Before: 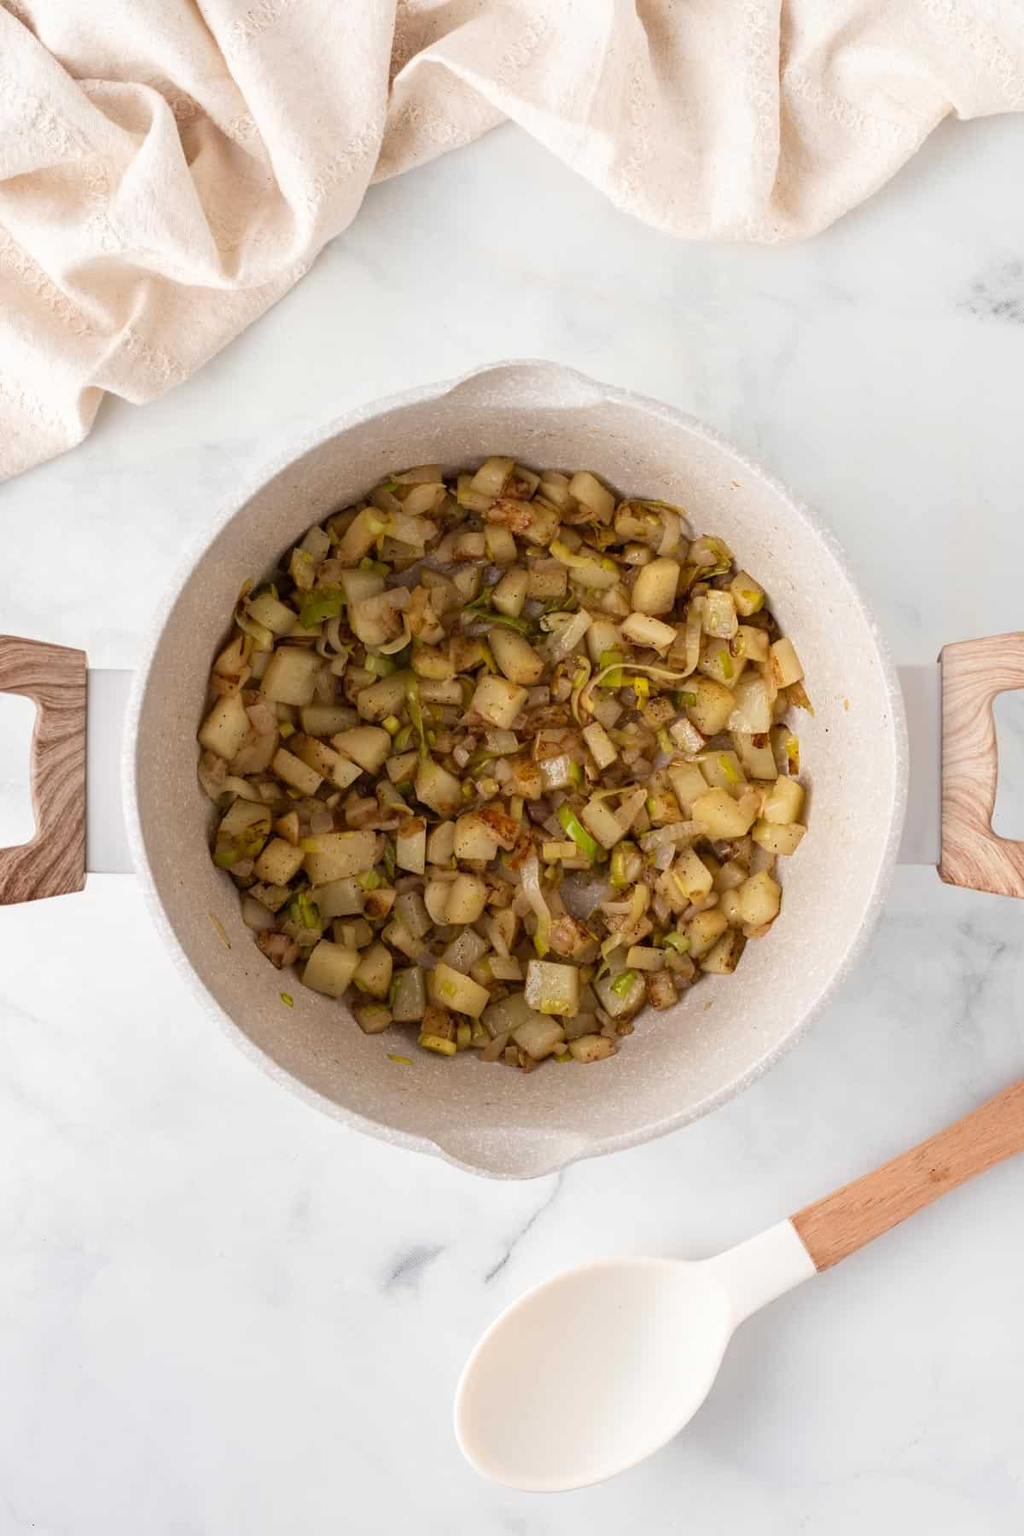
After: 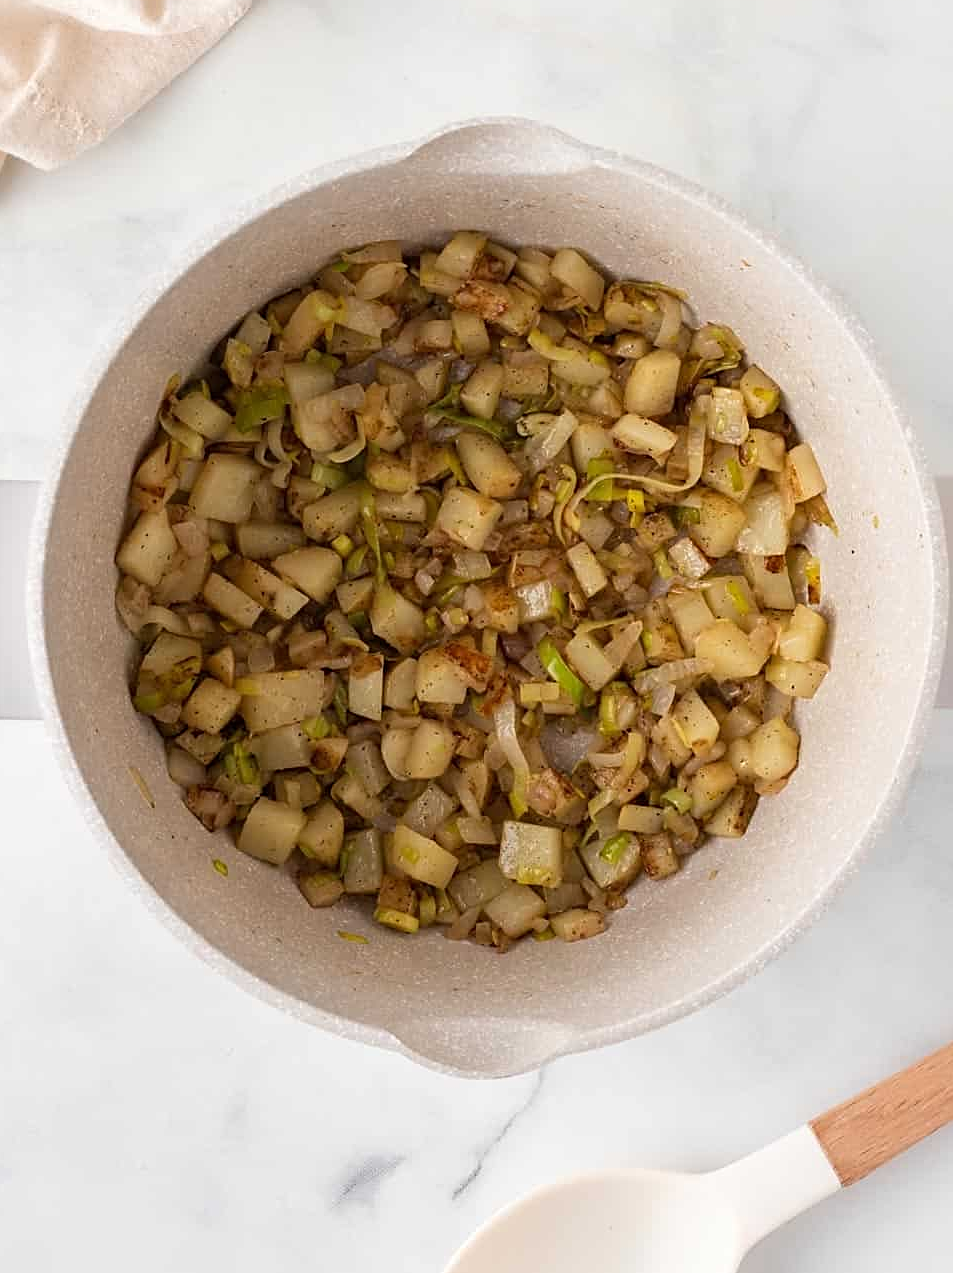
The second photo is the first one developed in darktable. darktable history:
sharpen: on, module defaults
crop: left 9.712%, top 16.928%, right 10.845%, bottom 12.332%
